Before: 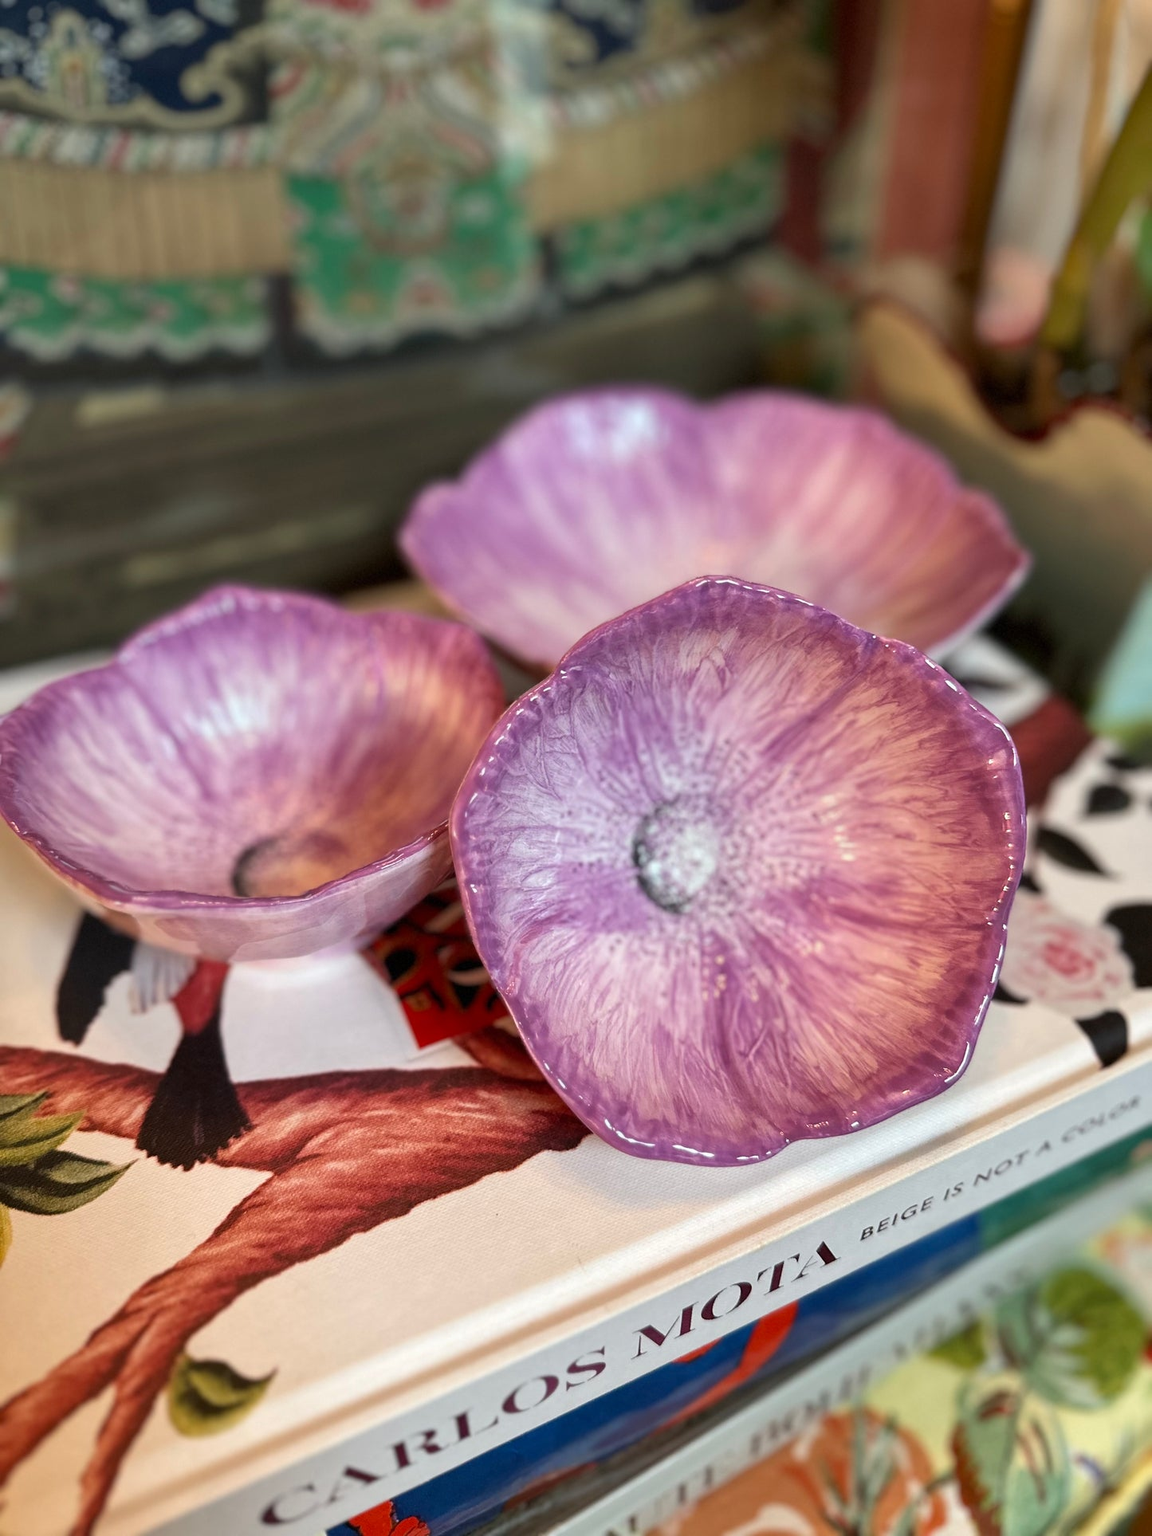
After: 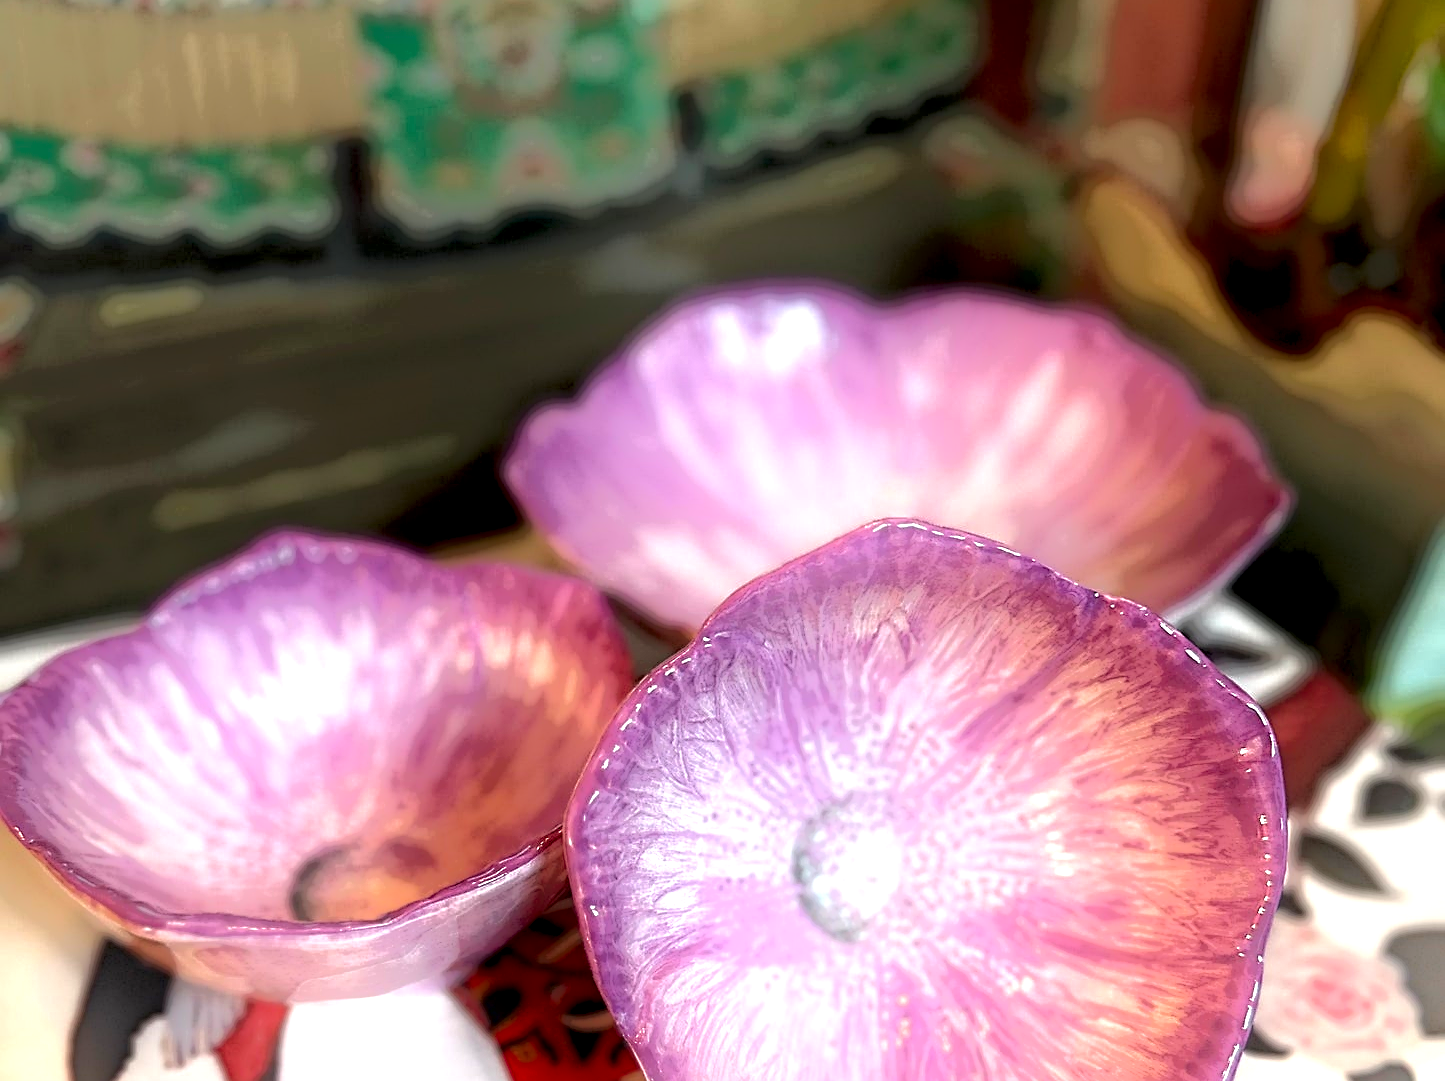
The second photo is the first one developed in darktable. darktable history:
sharpen: on, module defaults
exposure: black level correction 0, exposure 1.2 EV, compensate exposure bias true, compensate highlight preservation false
crop and rotate: top 10.605%, bottom 33.274%
local contrast: highlights 0%, shadows 198%, detail 164%, midtone range 0.001
bloom: on, module defaults
